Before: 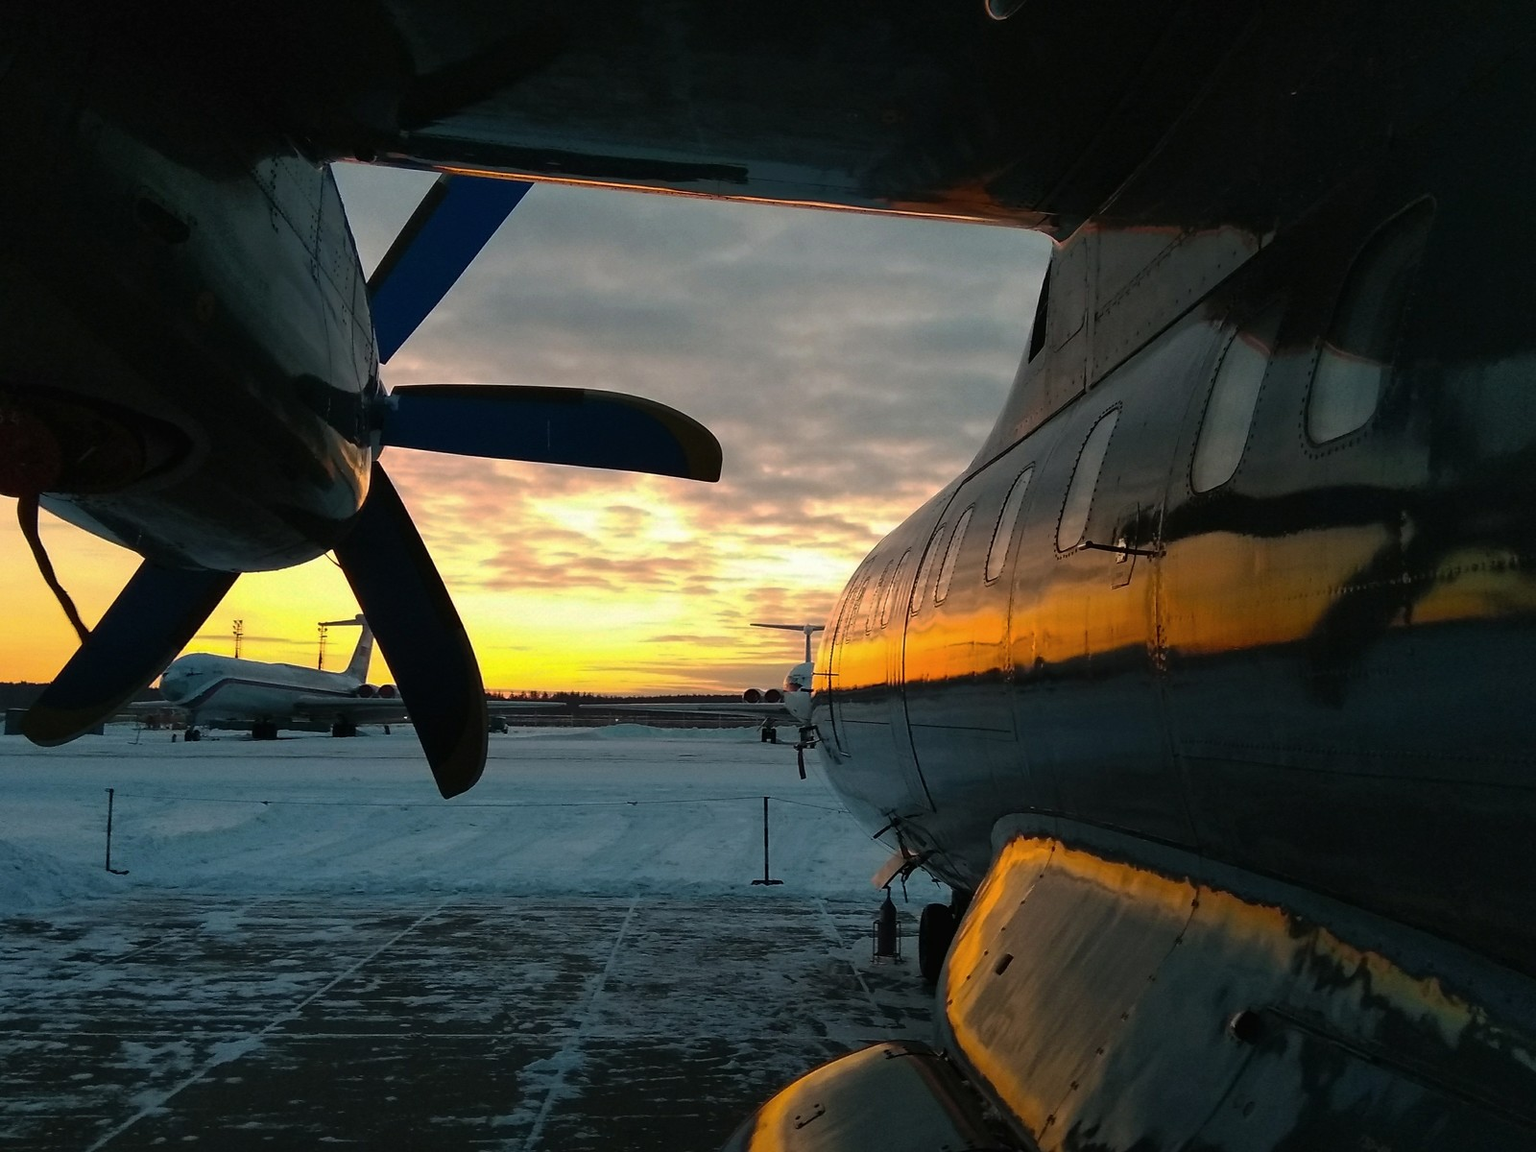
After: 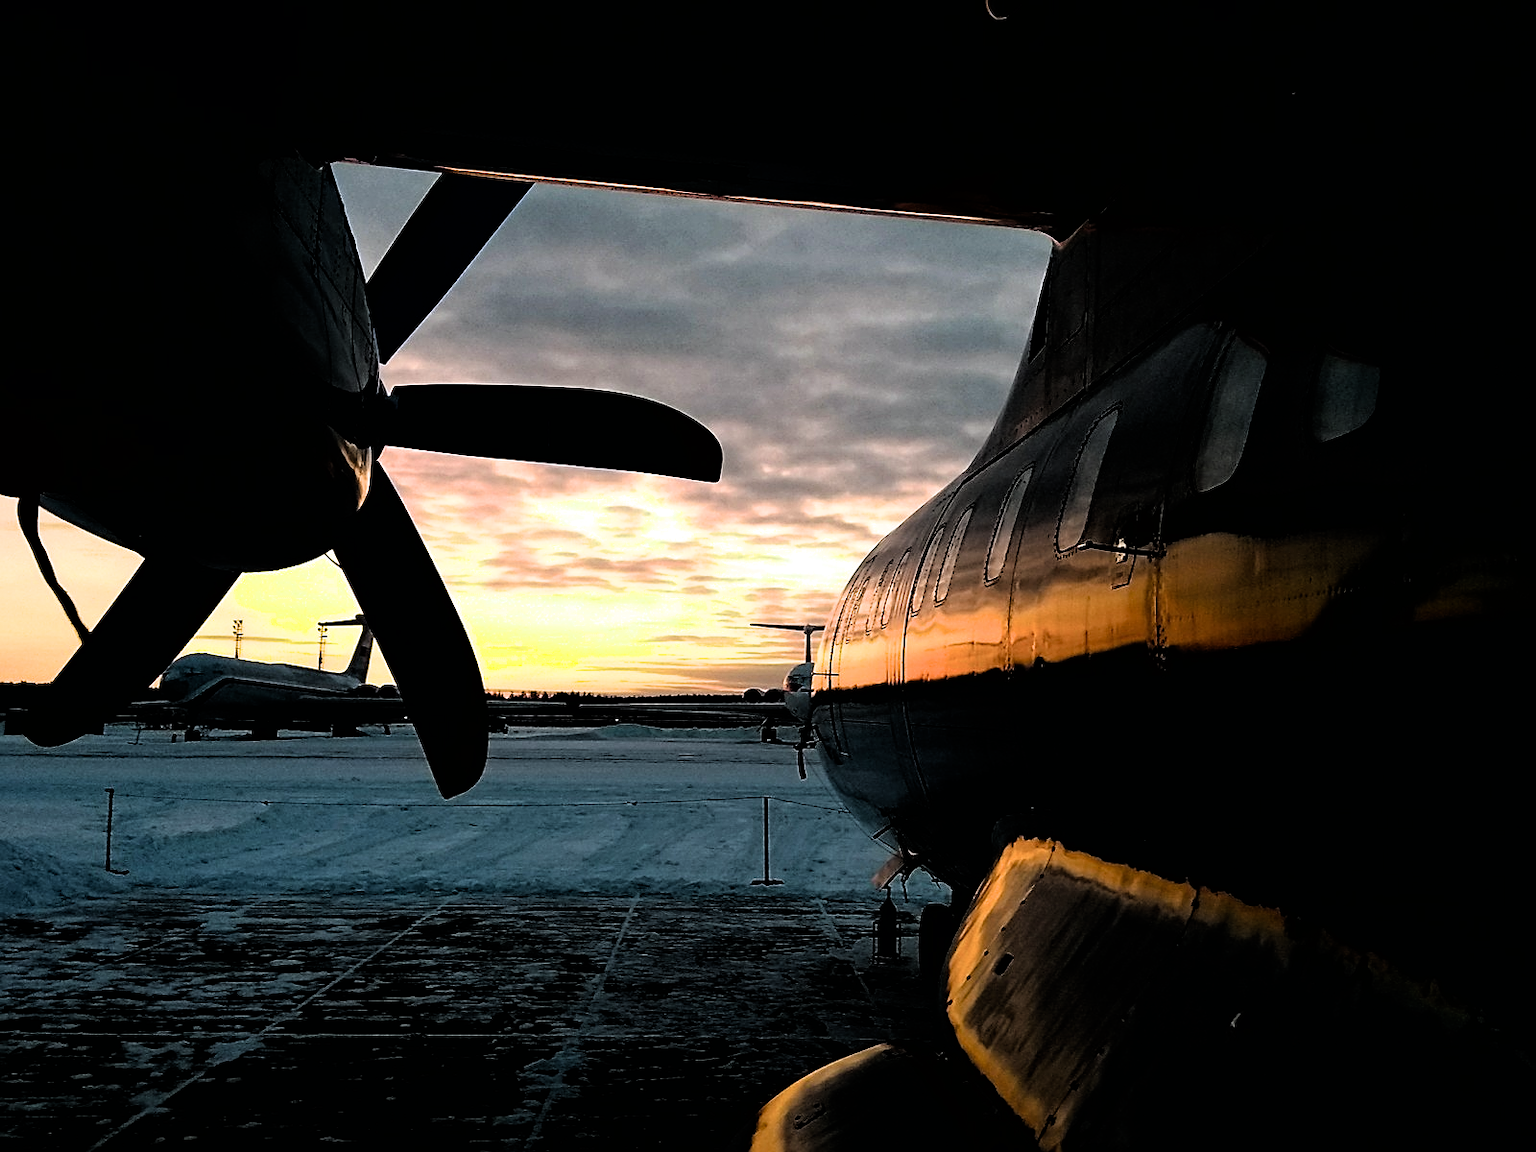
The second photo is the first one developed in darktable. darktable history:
sharpen: on, module defaults
haze removal: compatibility mode true, adaptive false
filmic rgb: black relative exposure -3.79 EV, white relative exposure 2.37 EV, threshold 2.99 EV, dynamic range scaling -49.86%, hardness 3.44, latitude 29.04%, contrast 1.784, enable highlight reconstruction true
